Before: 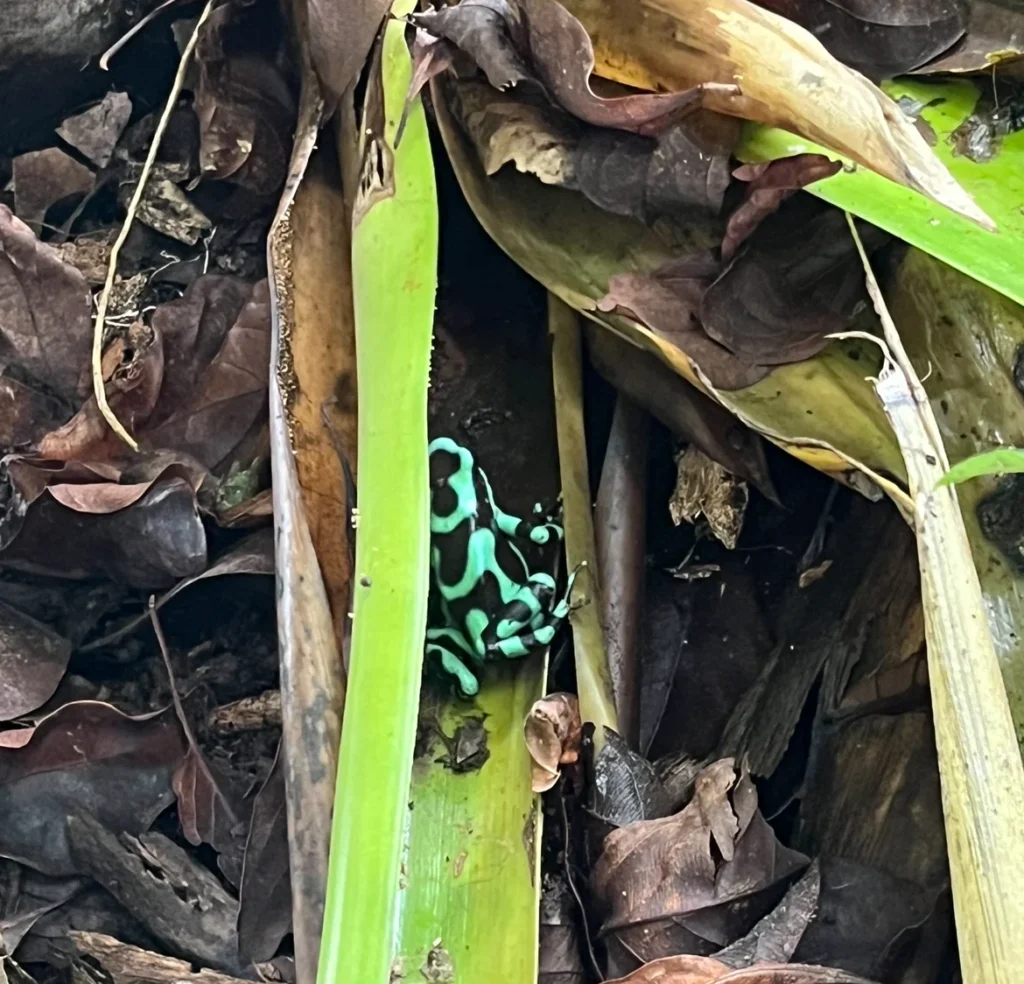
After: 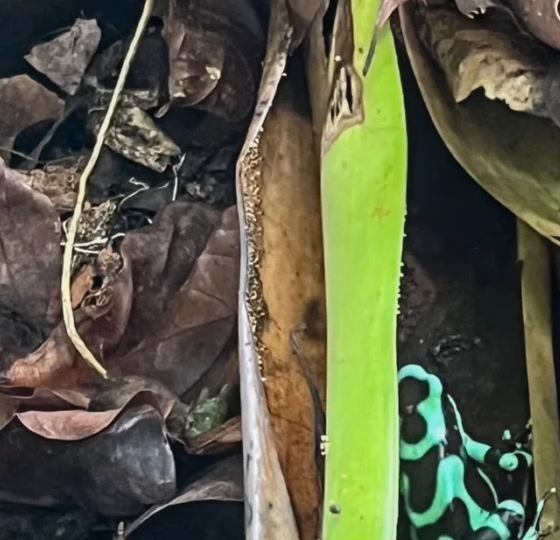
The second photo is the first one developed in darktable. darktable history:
crop and rotate: left 3.047%, top 7.509%, right 42.236%, bottom 37.598%
local contrast: detail 110%
